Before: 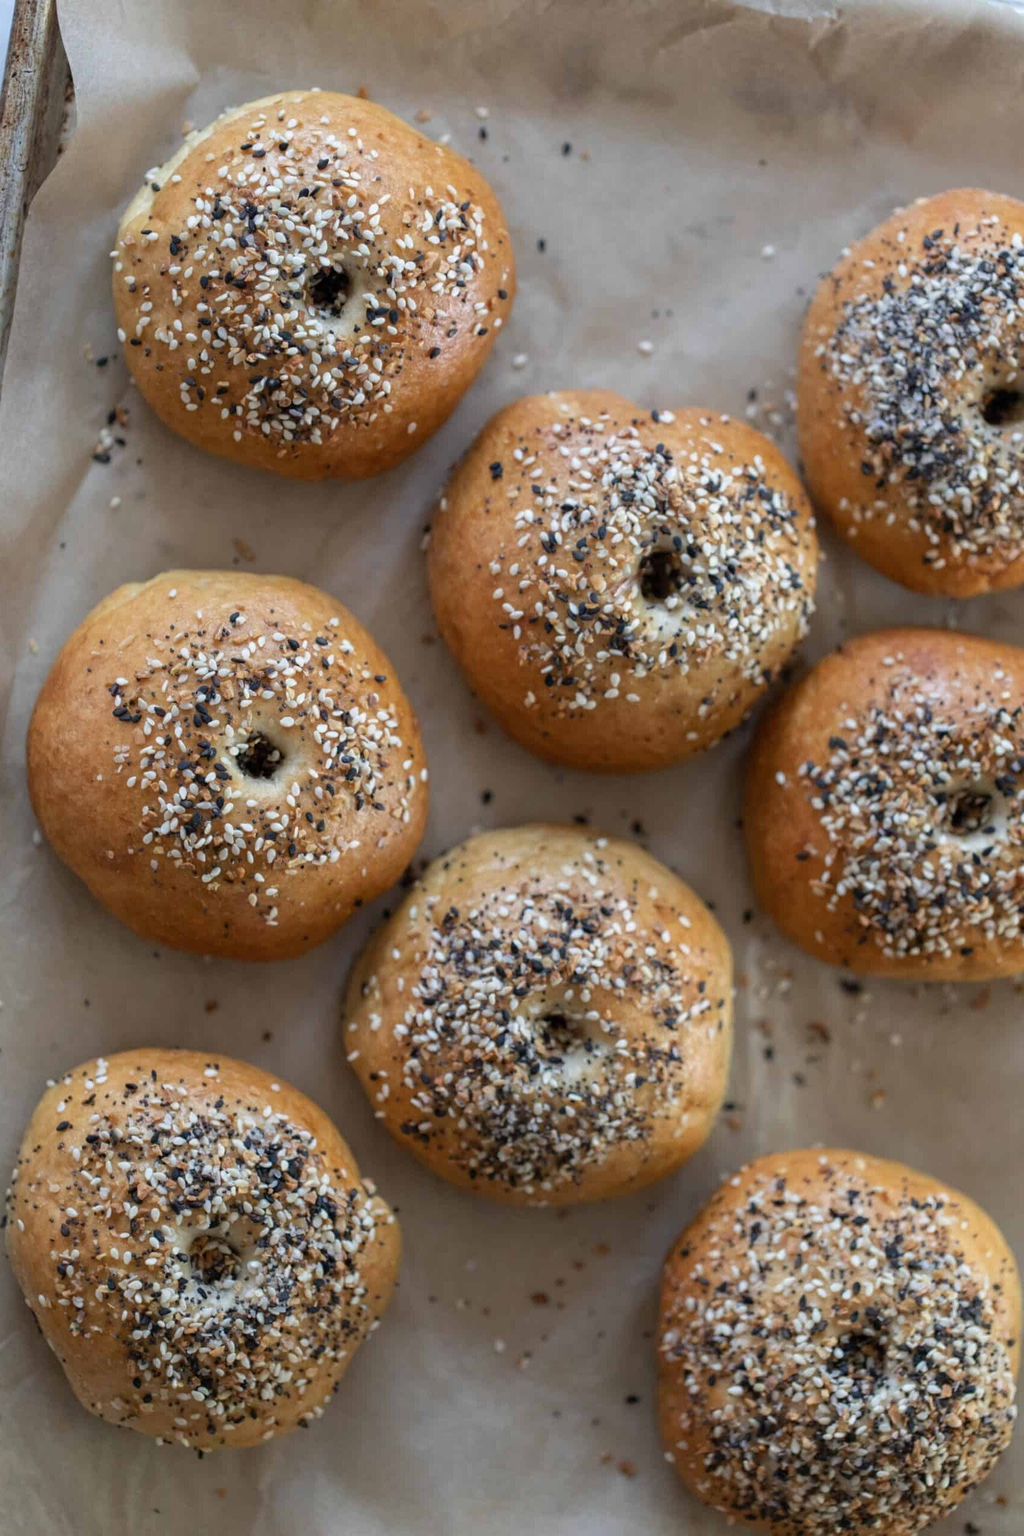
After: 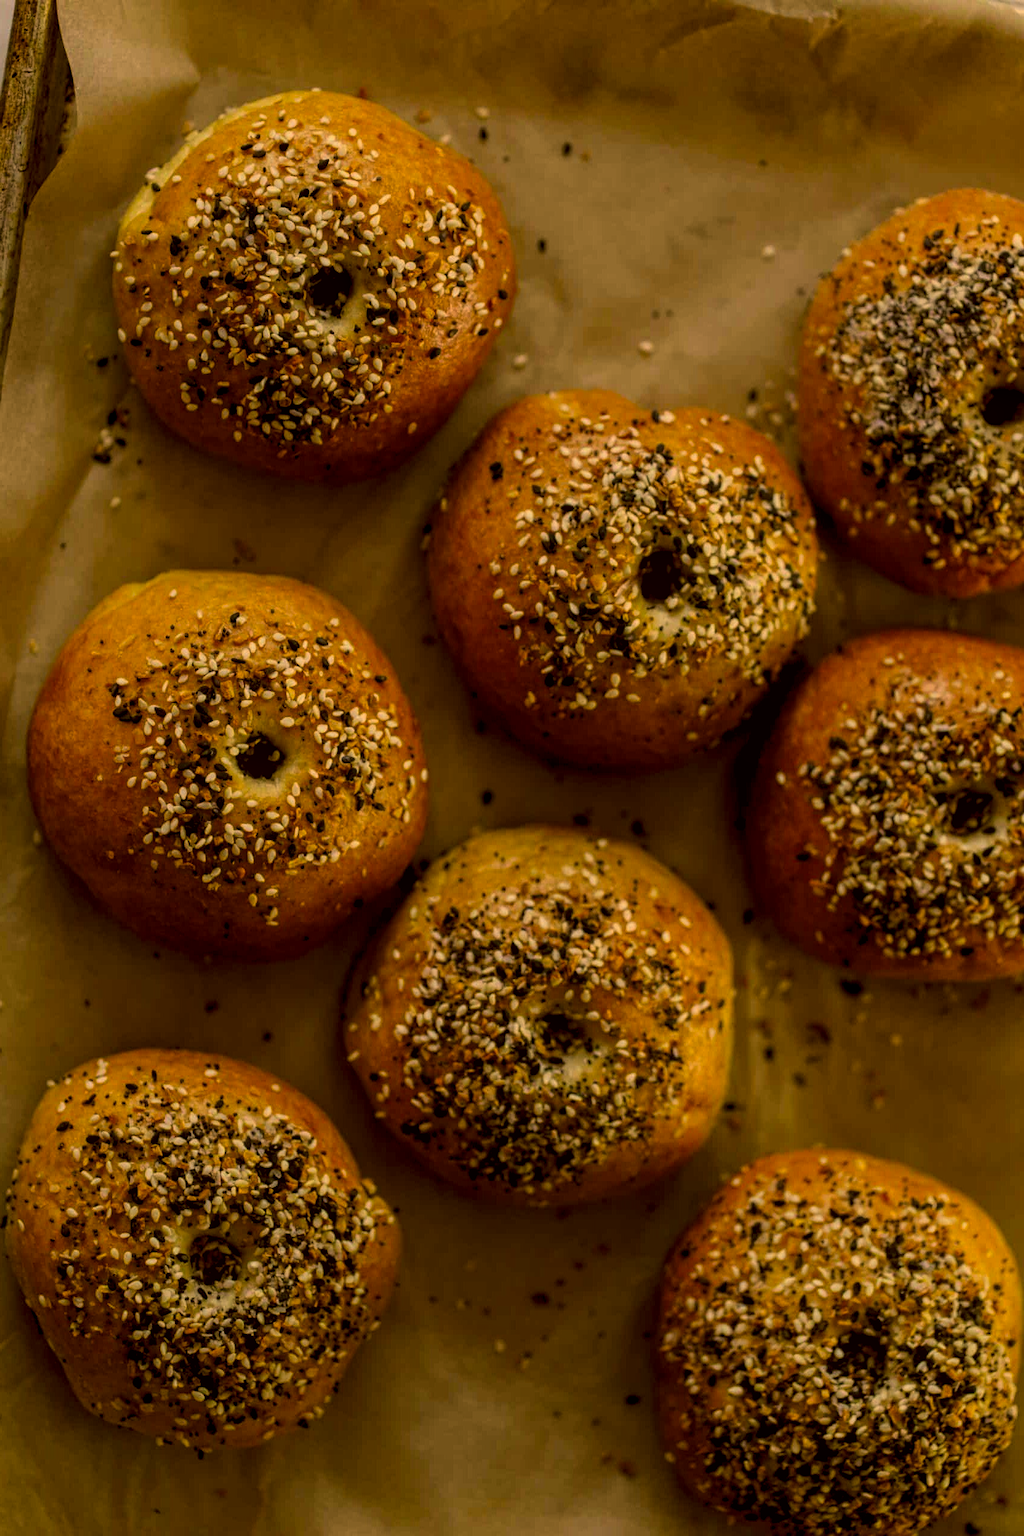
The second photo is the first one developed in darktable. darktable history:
exposure: exposure -0.577 EV, compensate highlight preservation false
color correction: highlights a* 10.49, highlights b* 30.06, shadows a* 2.84, shadows b* 16.74, saturation 1.72
local contrast: on, module defaults
levels: levels [0.116, 0.574, 1]
